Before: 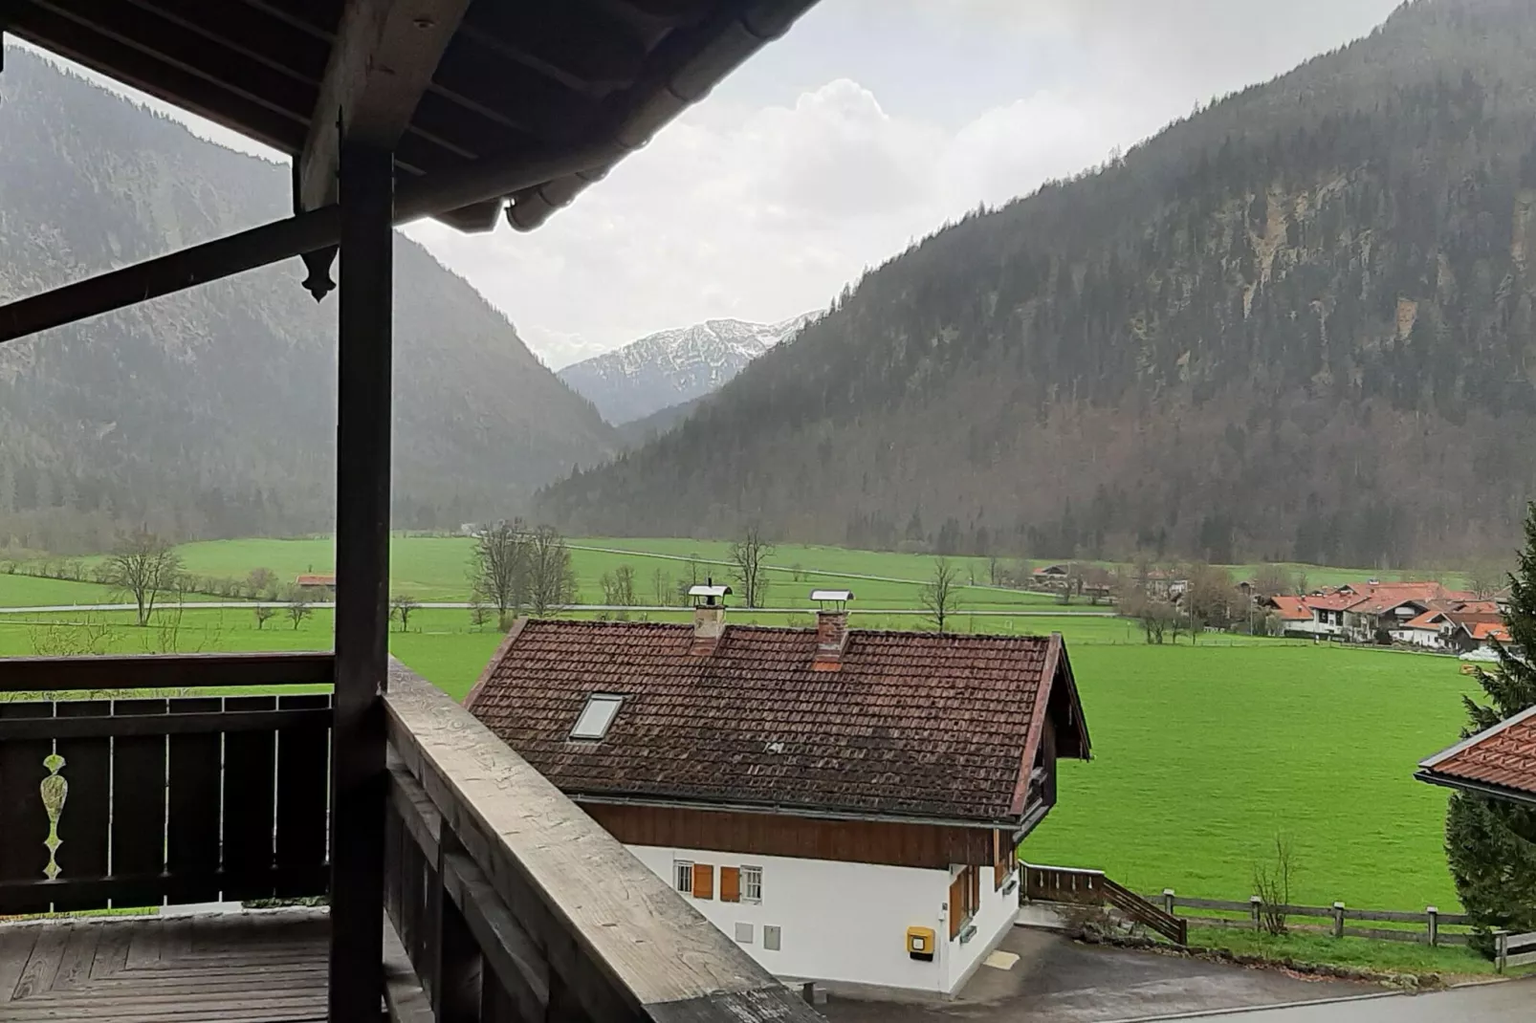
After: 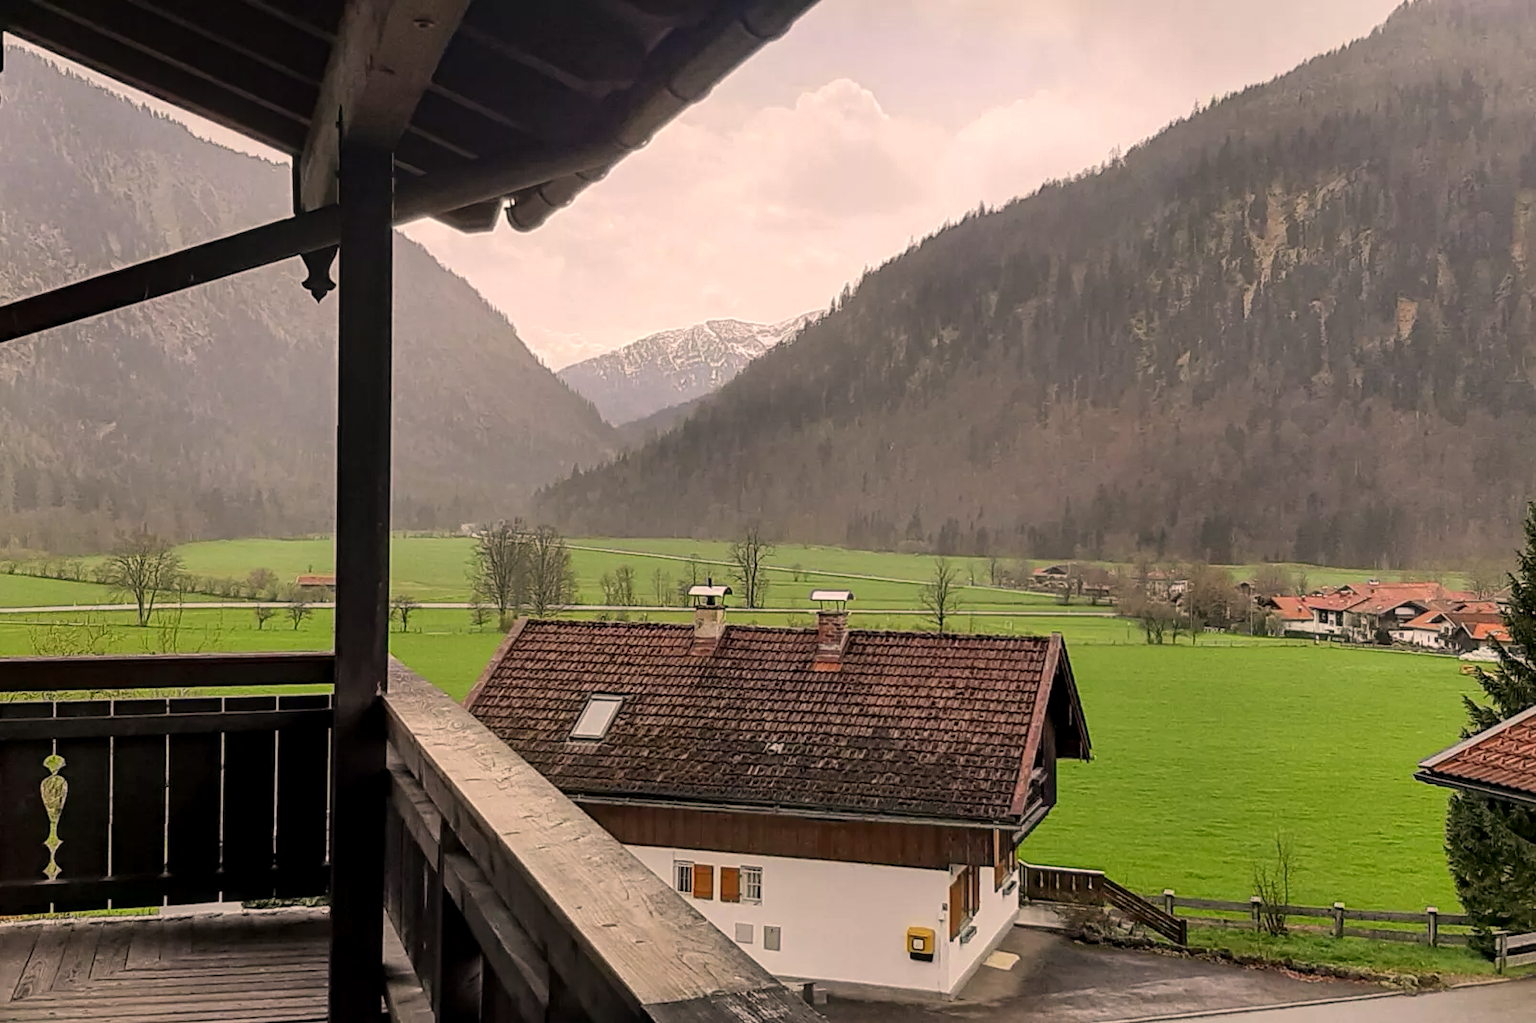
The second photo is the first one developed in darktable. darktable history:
color correction: highlights a* 11.69, highlights b* 12.24
local contrast: on, module defaults
